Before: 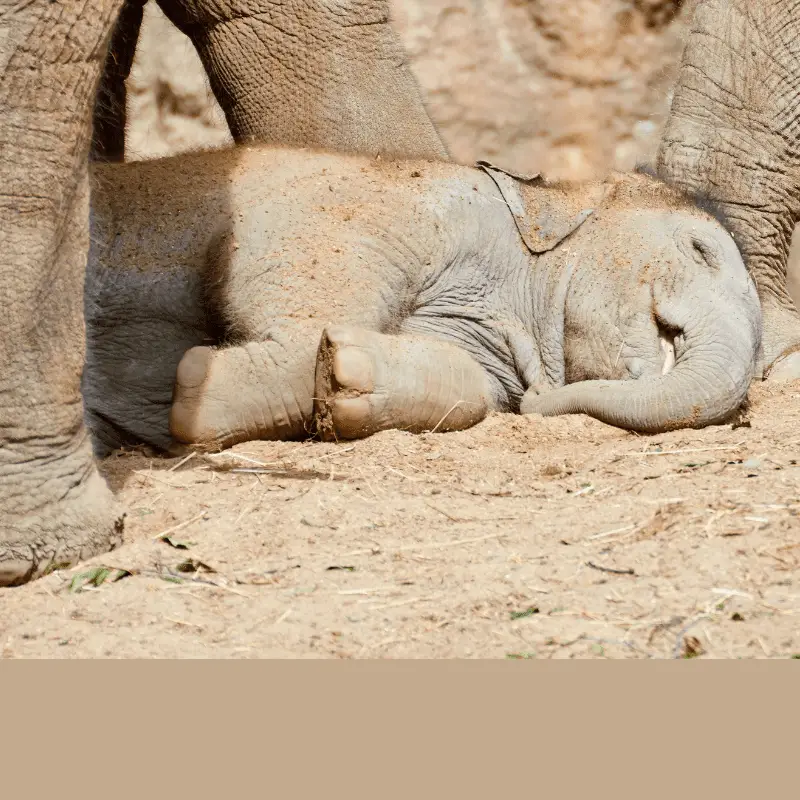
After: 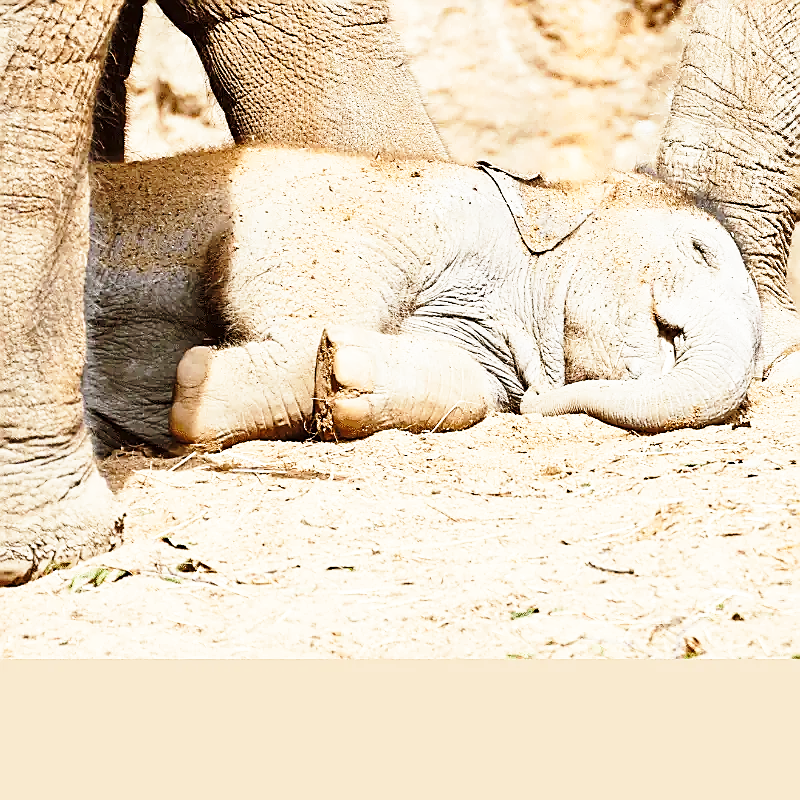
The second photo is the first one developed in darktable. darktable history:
tone equalizer: on, module defaults
base curve: curves: ch0 [(0, 0) (0.026, 0.03) (0.109, 0.232) (0.351, 0.748) (0.669, 0.968) (1, 1)], preserve colors none
sharpen: radius 1.4, amount 1.25, threshold 0.7
